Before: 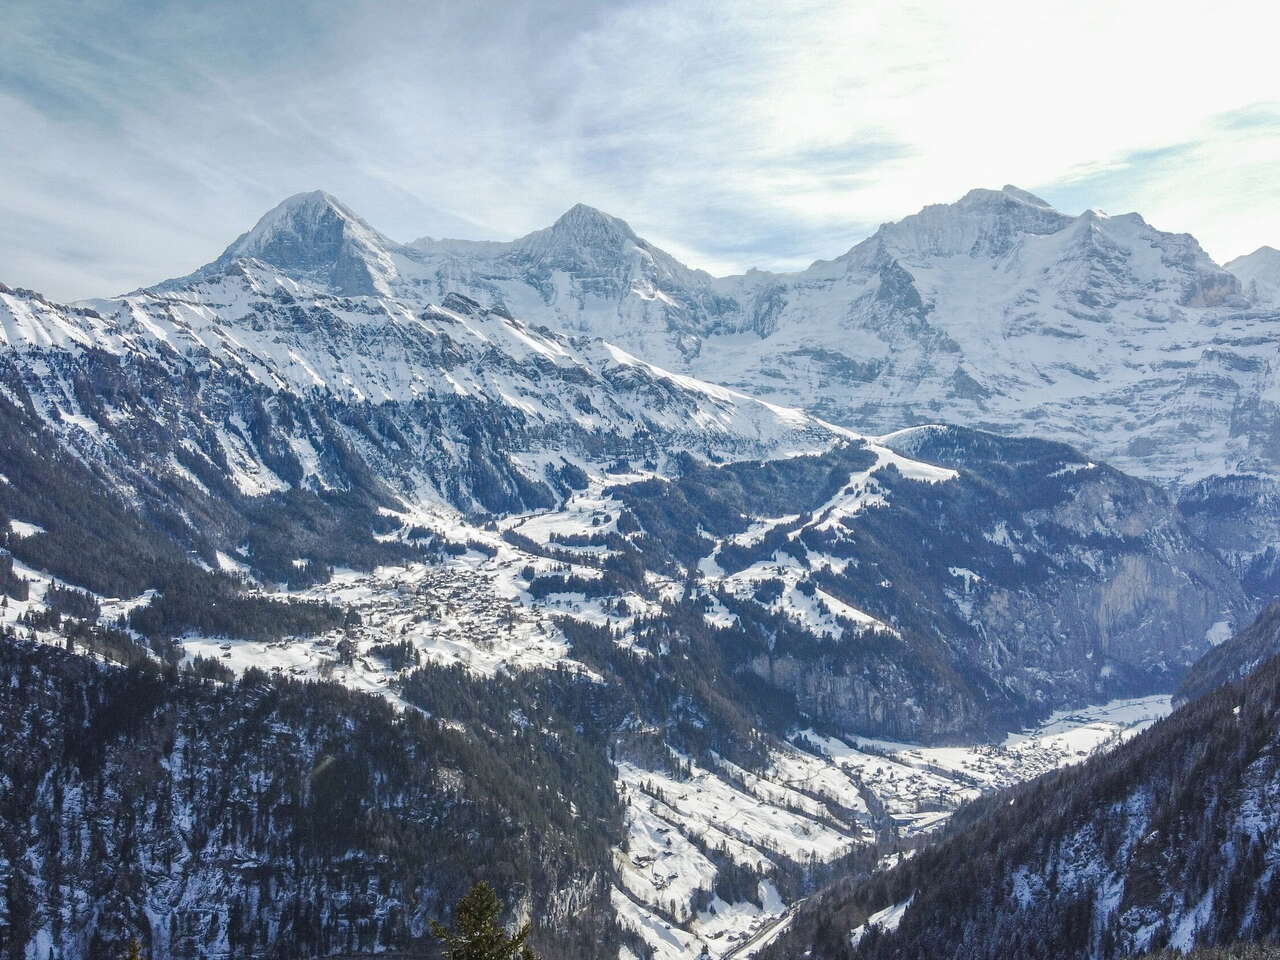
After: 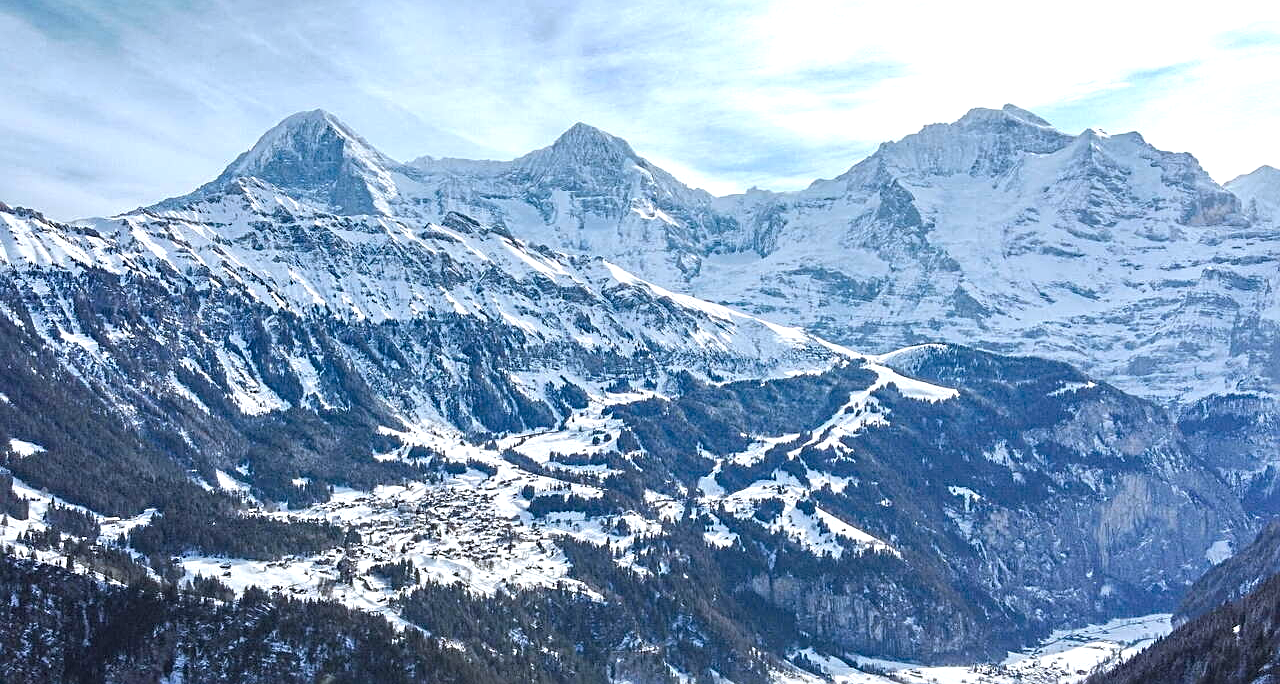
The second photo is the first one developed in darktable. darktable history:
crop and rotate: top 8.505%, bottom 20.233%
contrast equalizer: octaves 7, y [[0.514, 0.573, 0.581, 0.508, 0.5, 0.5], [0.5 ×6], [0.5 ×6], [0 ×6], [0 ×6]], mix 0.208
sharpen: radius 2.743
exposure: exposure 0.337 EV, compensate highlight preservation false
haze removal: strength 0.287, distance 0.257, compatibility mode true, adaptive false
color correction: highlights a* -0.731, highlights b* -9.11
